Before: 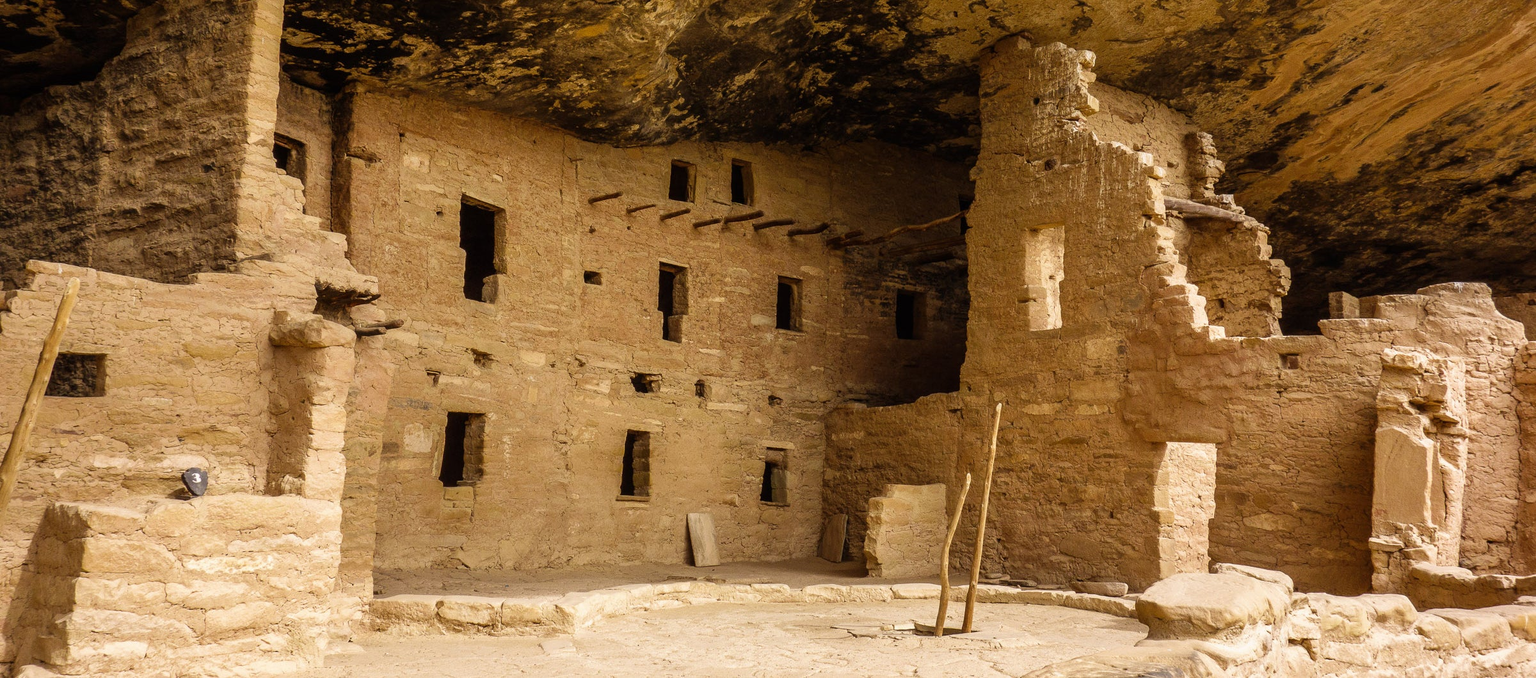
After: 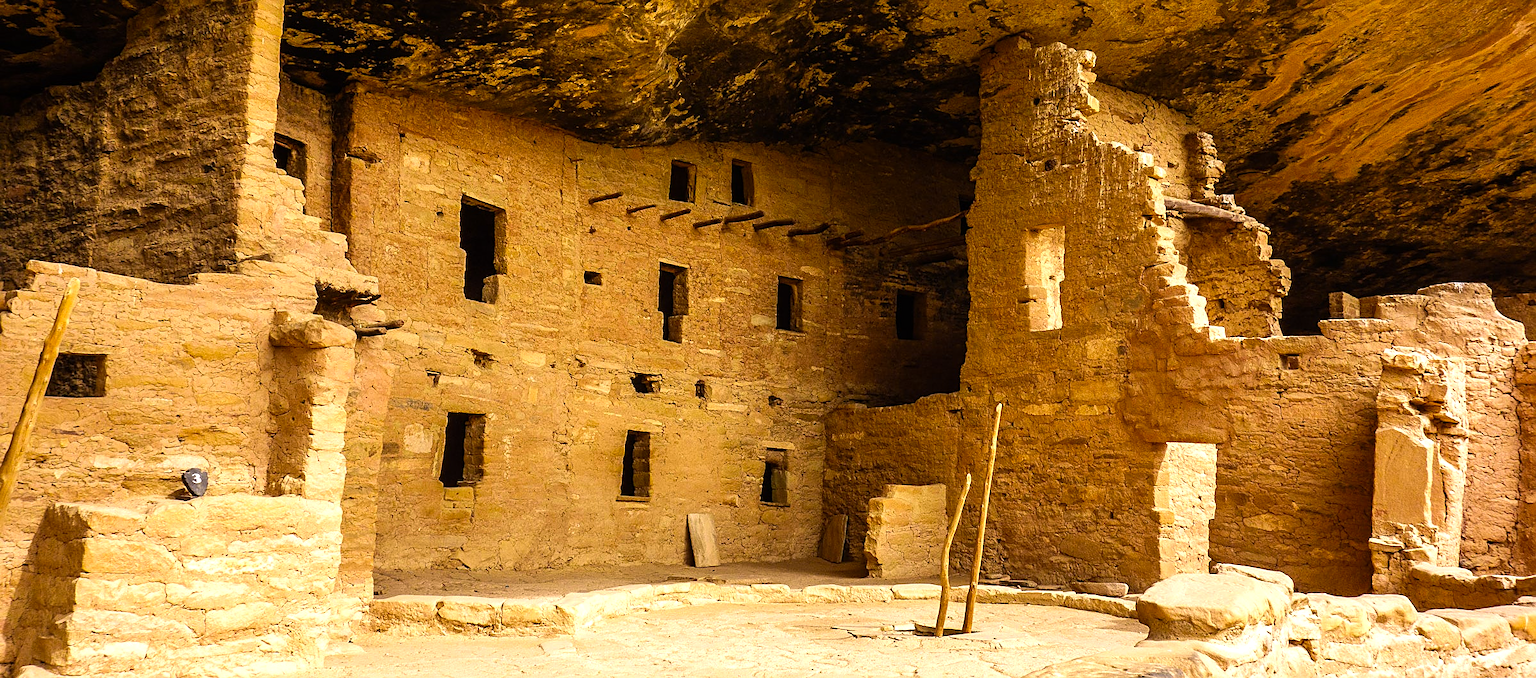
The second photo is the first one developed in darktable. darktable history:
color zones: curves: ch0 [(0.224, 0.526) (0.75, 0.5)]; ch1 [(0.055, 0.526) (0.224, 0.761) (0.377, 0.526) (0.75, 0.5)]
sharpen: on, module defaults
base curve: preserve colors none
tone equalizer: -8 EV -0.417 EV, -7 EV -0.389 EV, -6 EV -0.333 EV, -5 EV -0.222 EV, -3 EV 0.222 EV, -2 EV 0.333 EV, -1 EV 0.389 EV, +0 EV 0.417 EV, edges refinement/feathering 500, mask exposure compensation -1.57 EV, preserve details no
